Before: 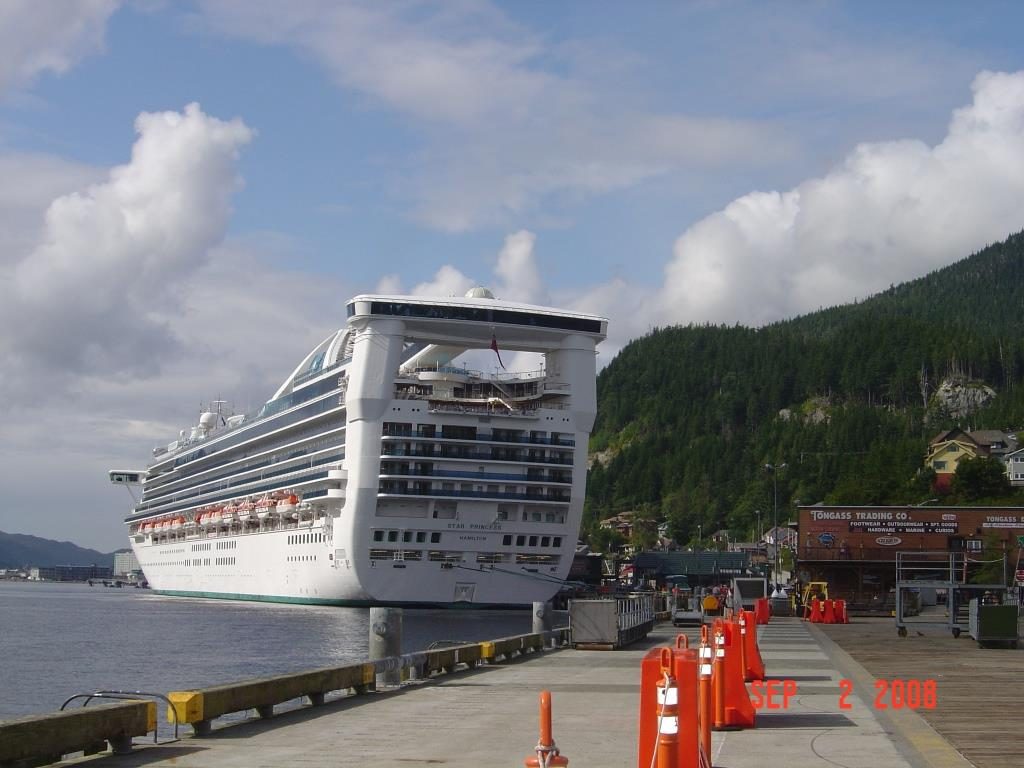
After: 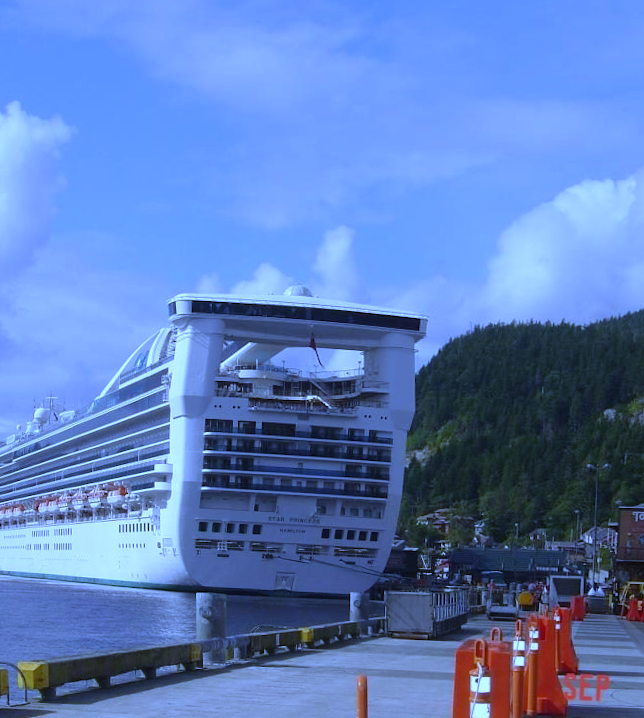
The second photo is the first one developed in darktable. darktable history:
rotate and perspective: rotation 0.062°, lens shift (vertical) 0.115, lens shift (horizontal) -0.133, crop left 0.047, crop right 0.94, crop top 0.061, crop bottom 0.94
white balance: red 0.766, blue 1.537
exposure: compensate highlight preservation false
crop and rotate: left 12.648%, right 20.685%
